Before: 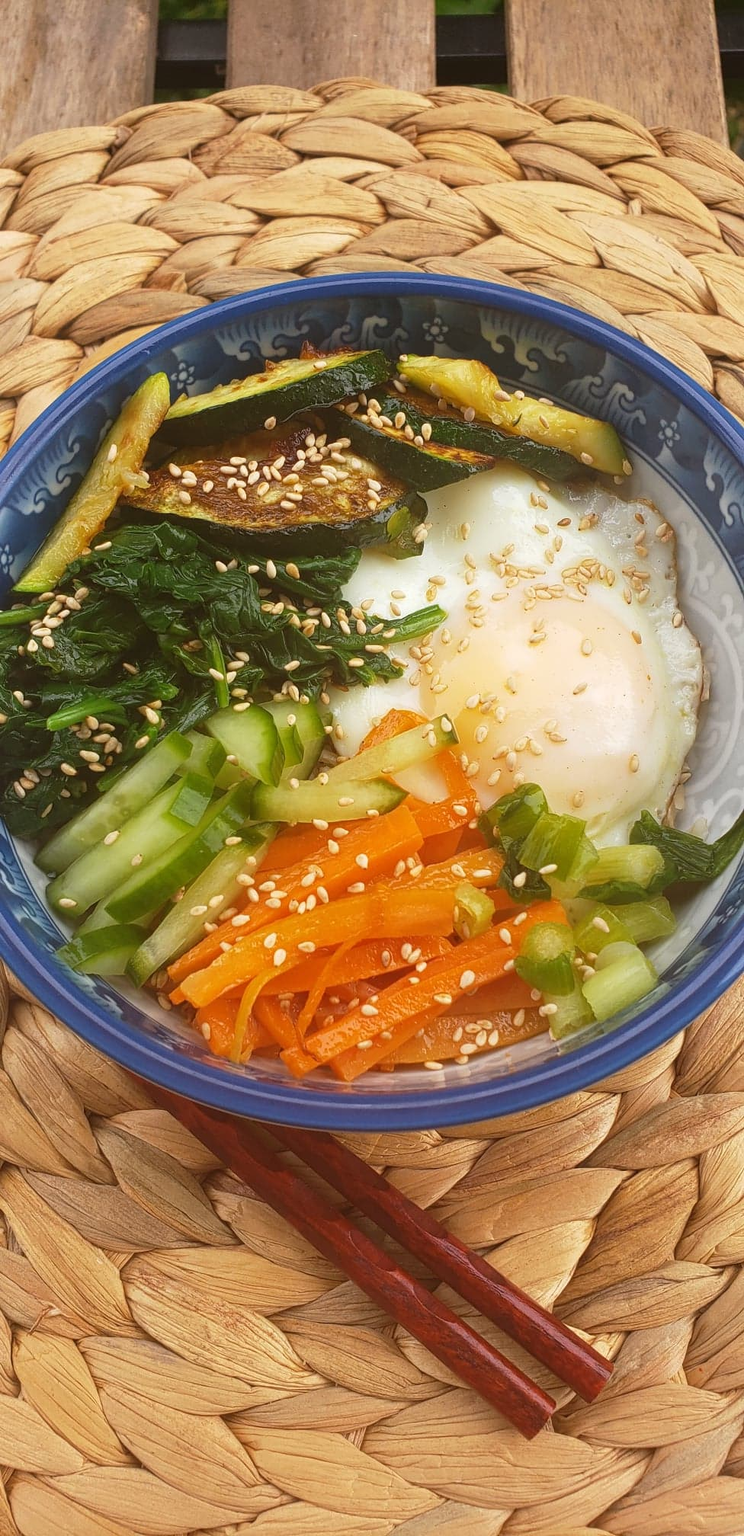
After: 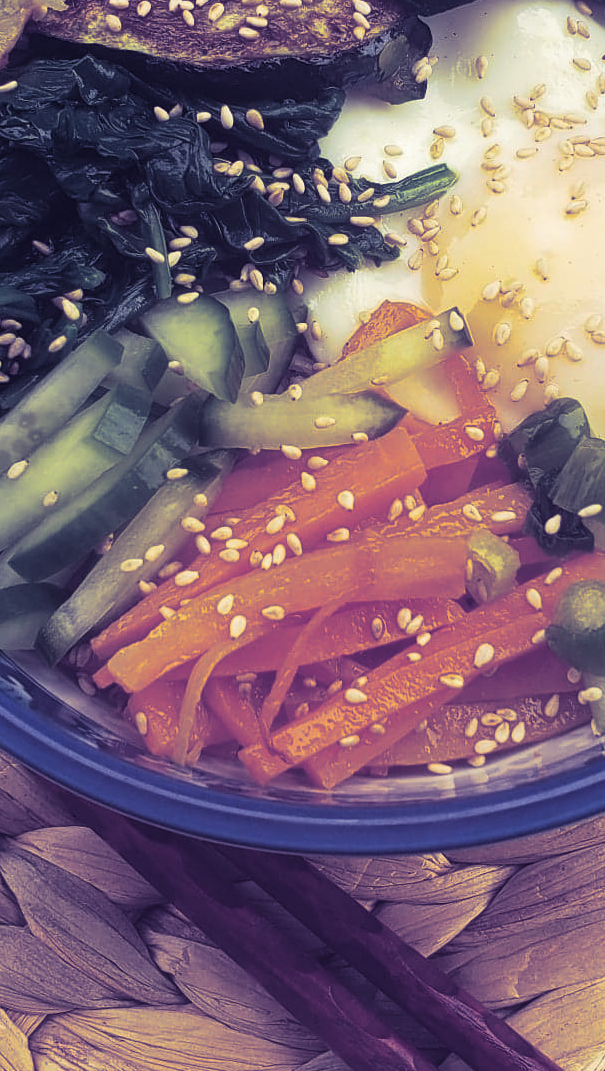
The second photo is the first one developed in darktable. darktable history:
crop: left 13.312%, top 31.28%, right 24.627%, bottom 15.582%
white balance: red 0.978, blue 0.999
split-toning: shadows › hue 242.67°, shadows › saturation 0.733, highlights › hue 45.33°, highlights › saturation 0.667, balance -53.304, compress 21.15%
